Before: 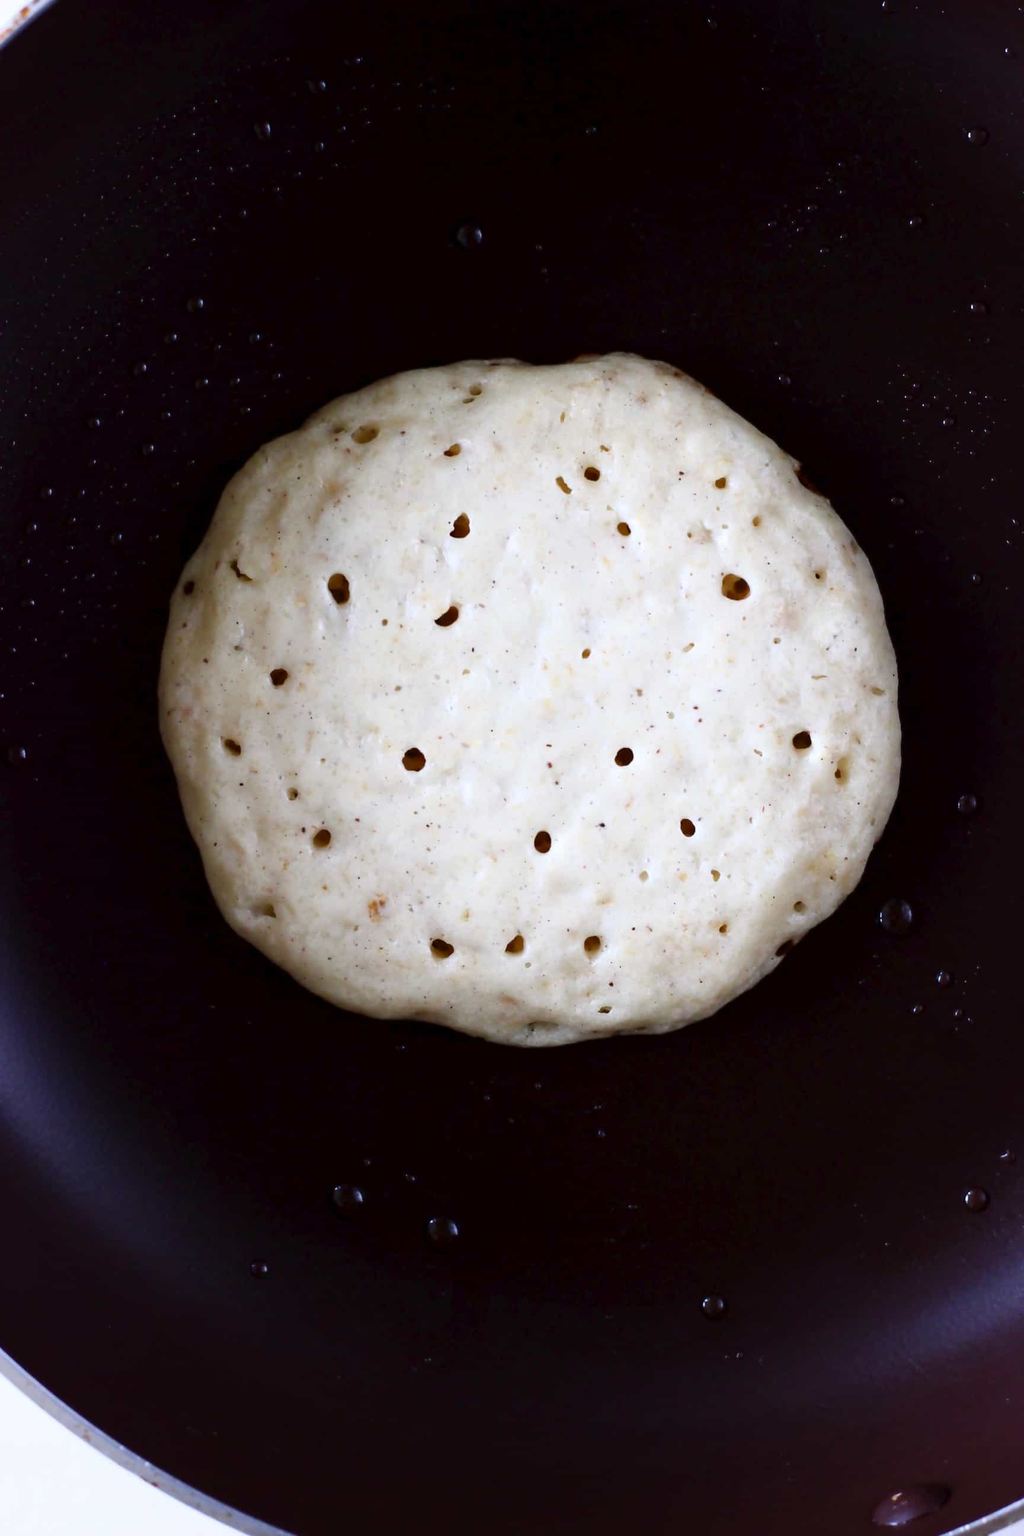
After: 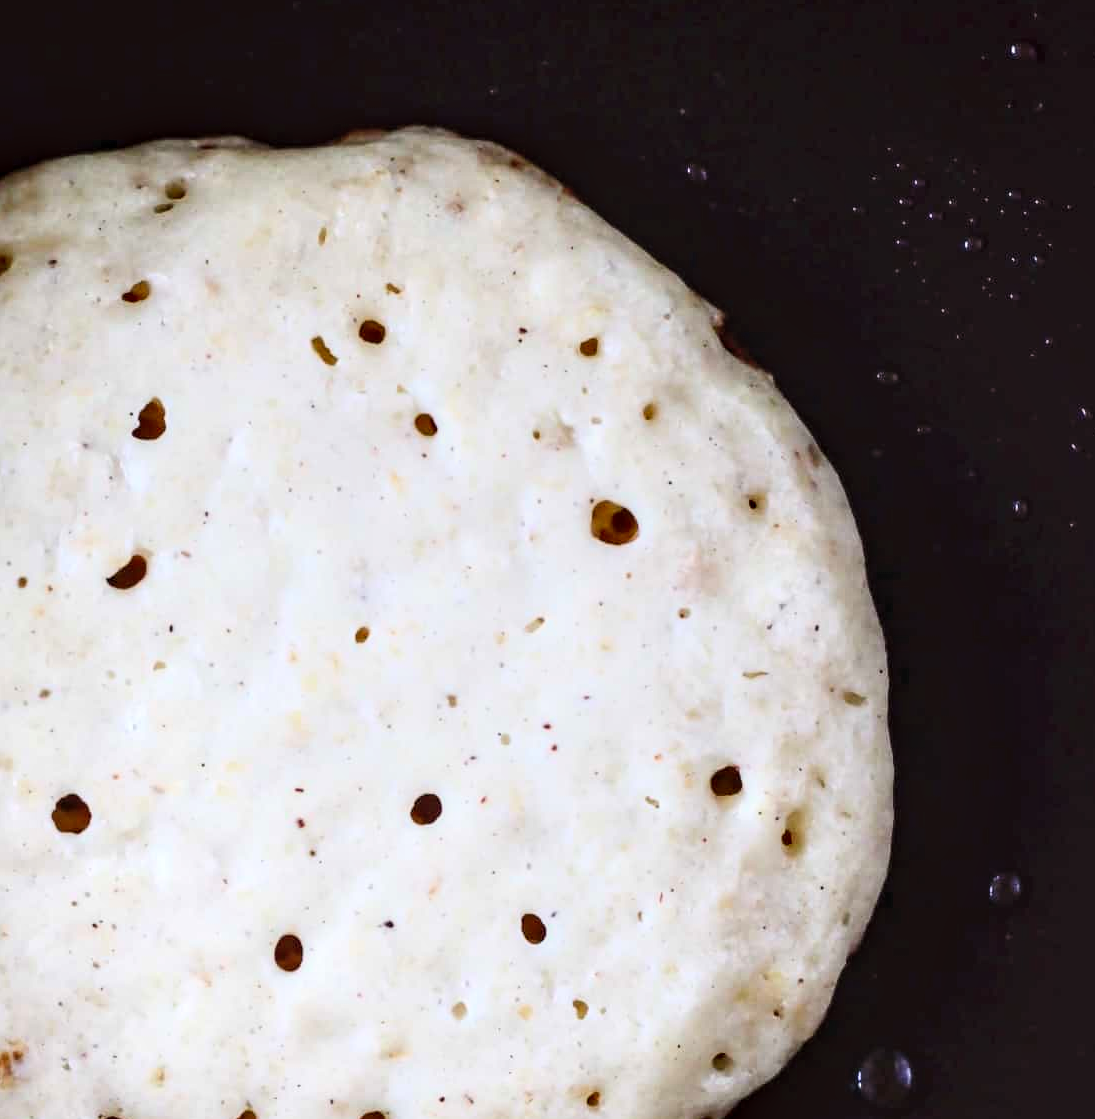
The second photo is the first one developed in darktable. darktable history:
contrast brightness saturation: contrast 0.203, brightness 0.162, saturation 0.225
crop: left 36.292%, top 18.058%, right 0.298%, bottom 38.766%
exposure: exposure -0.072 EV, compensate exposure bias true, compensate highlight preservation false
levels: levels [0, 0.499, 1]
local contrast: detail 150%
